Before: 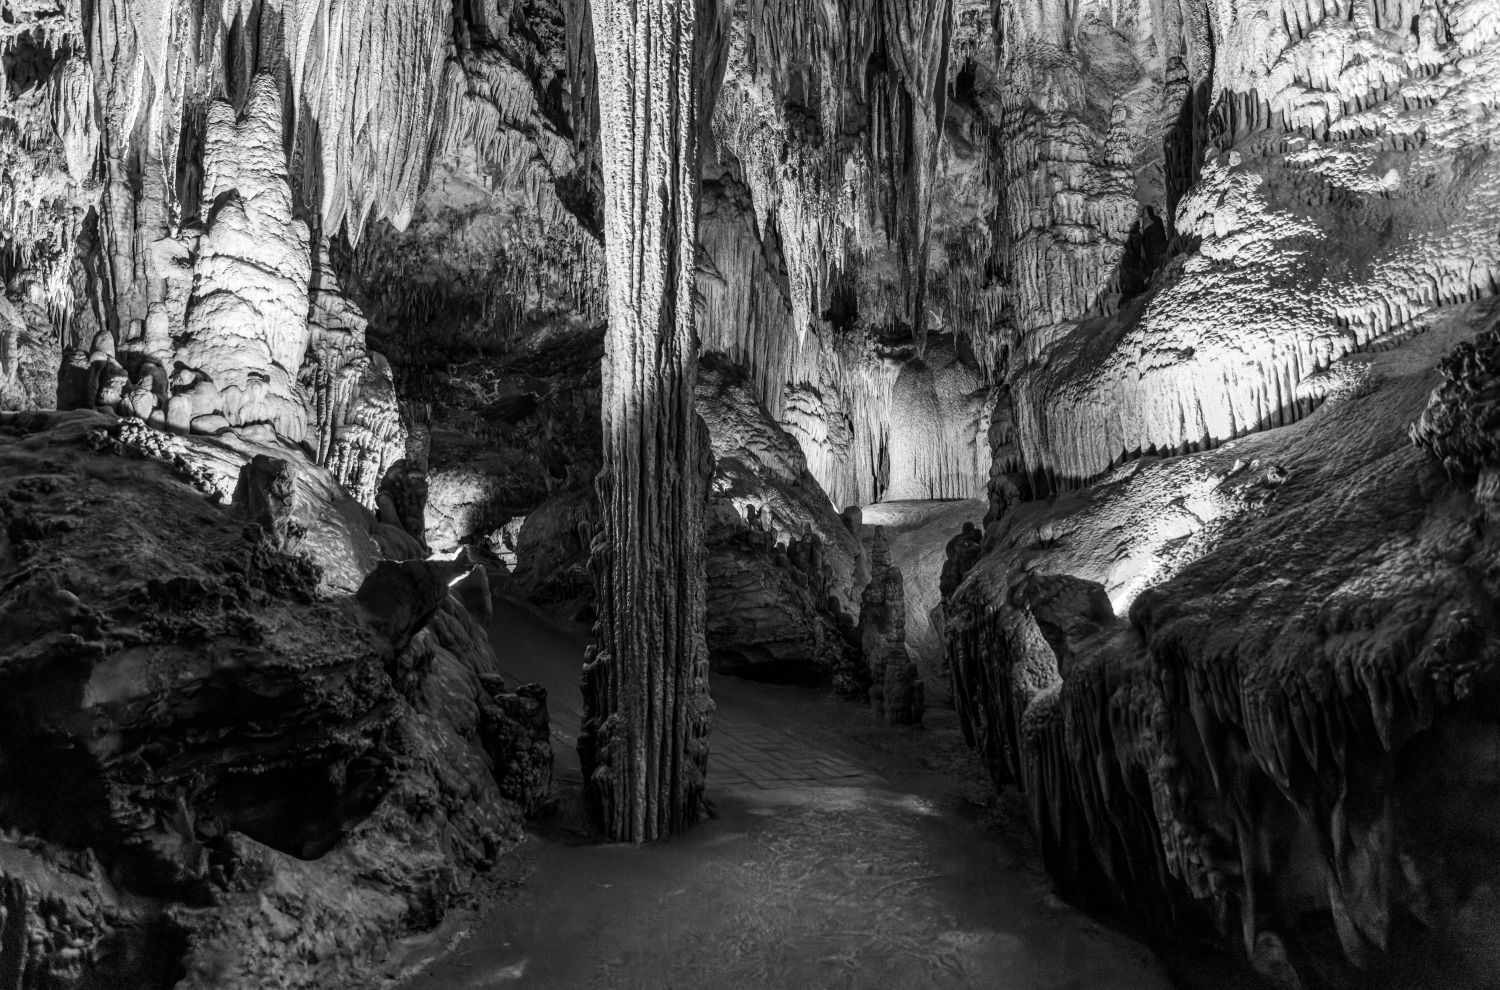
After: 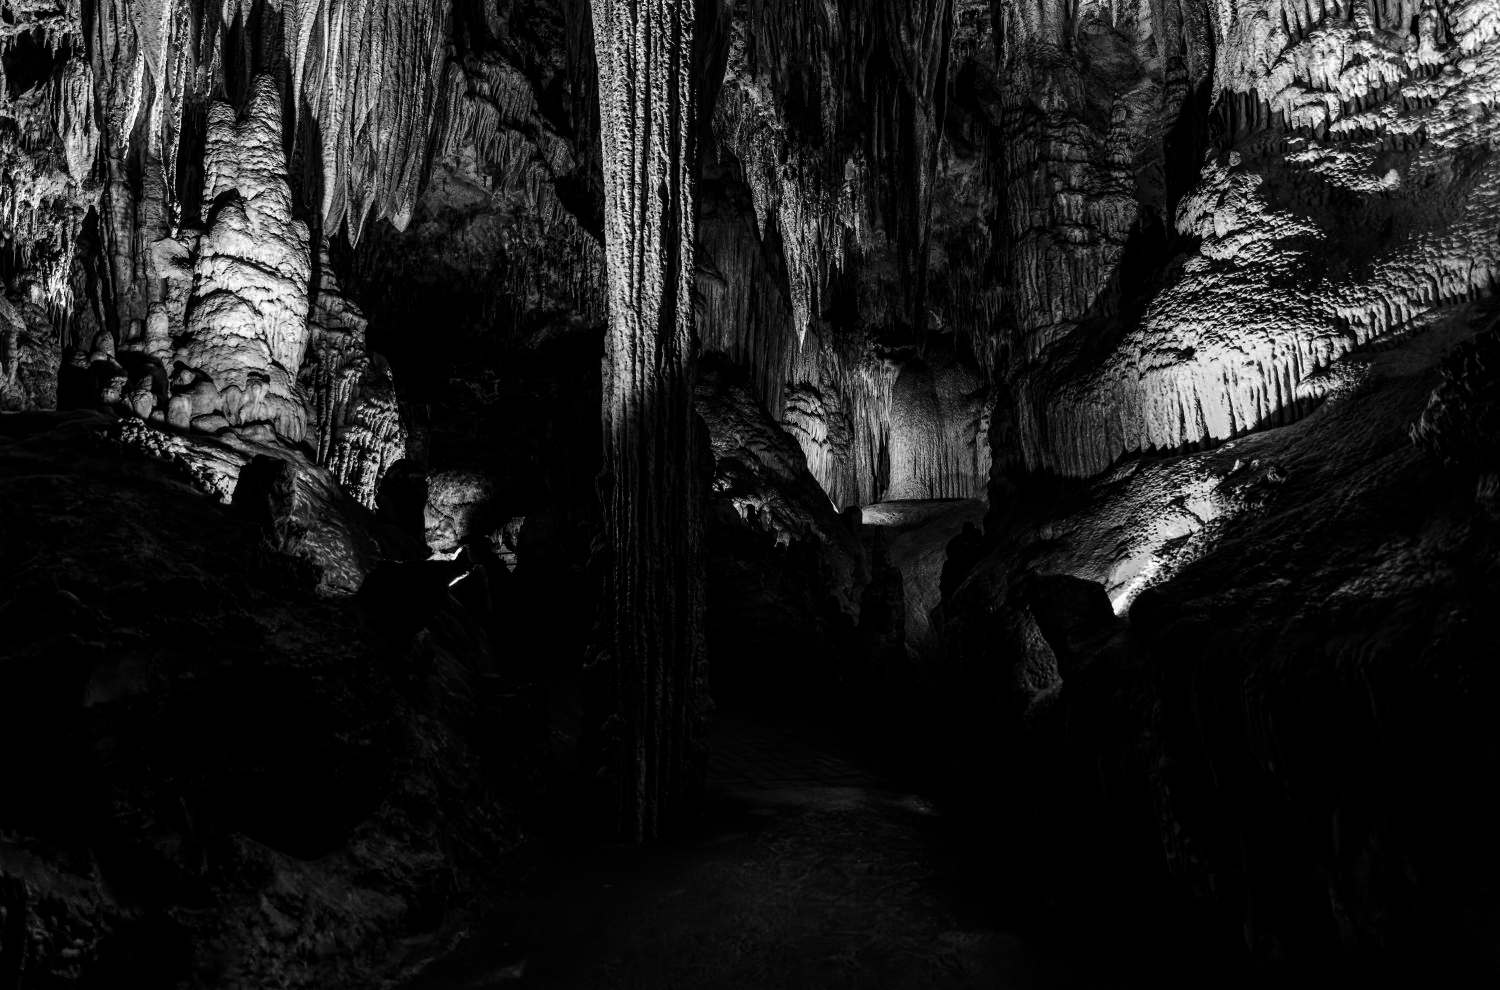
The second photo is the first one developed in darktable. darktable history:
contrast brightness saturation: brightness -0.984, saturation 0.998
